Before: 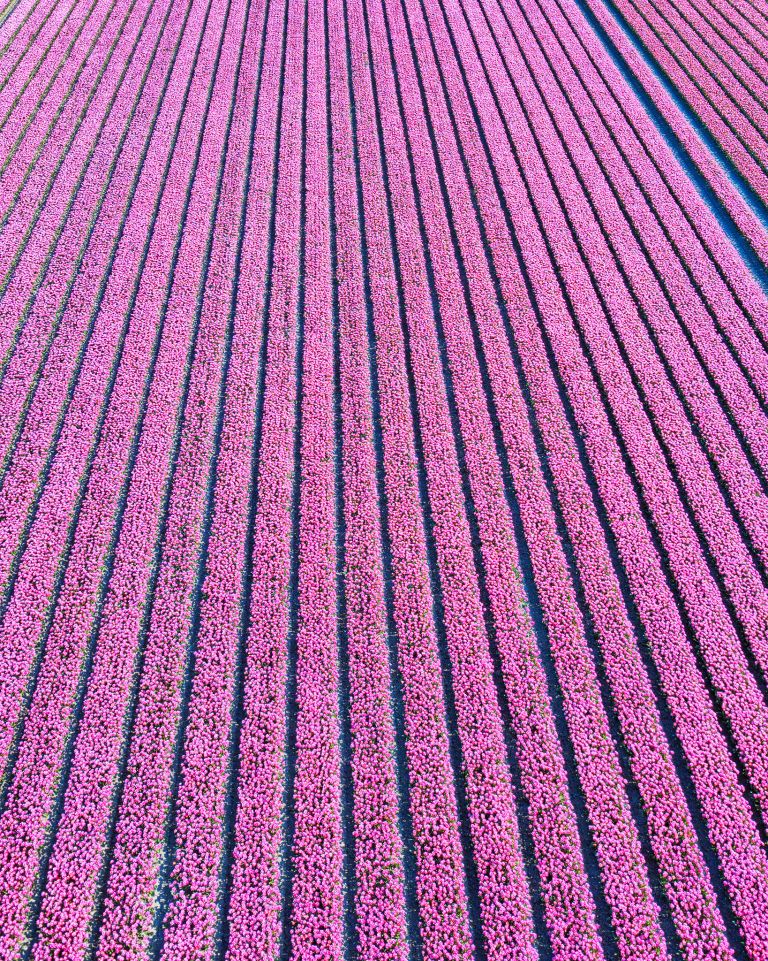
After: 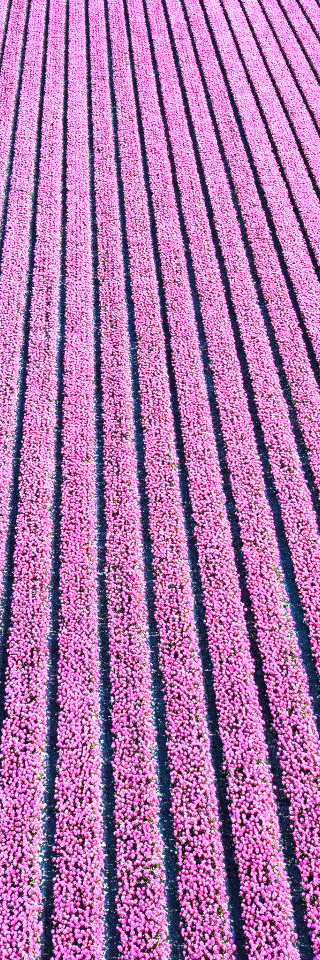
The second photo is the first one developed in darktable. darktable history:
tone equalizer: -8 EV -0.75 EV, -7 EV -0.7 EV, -6 EV -0.6 EV, -5 EV -0.4 EV, -3 EV 0.4 EV, -2 EV 0.6 EV, -1 EV 0.7 EV, +0 EV 0.75 EV, edges refinement/feathering 500, mask exposure compensation -1.57 EV, preserve details no
crop: left 31.229%, right 27.105%
